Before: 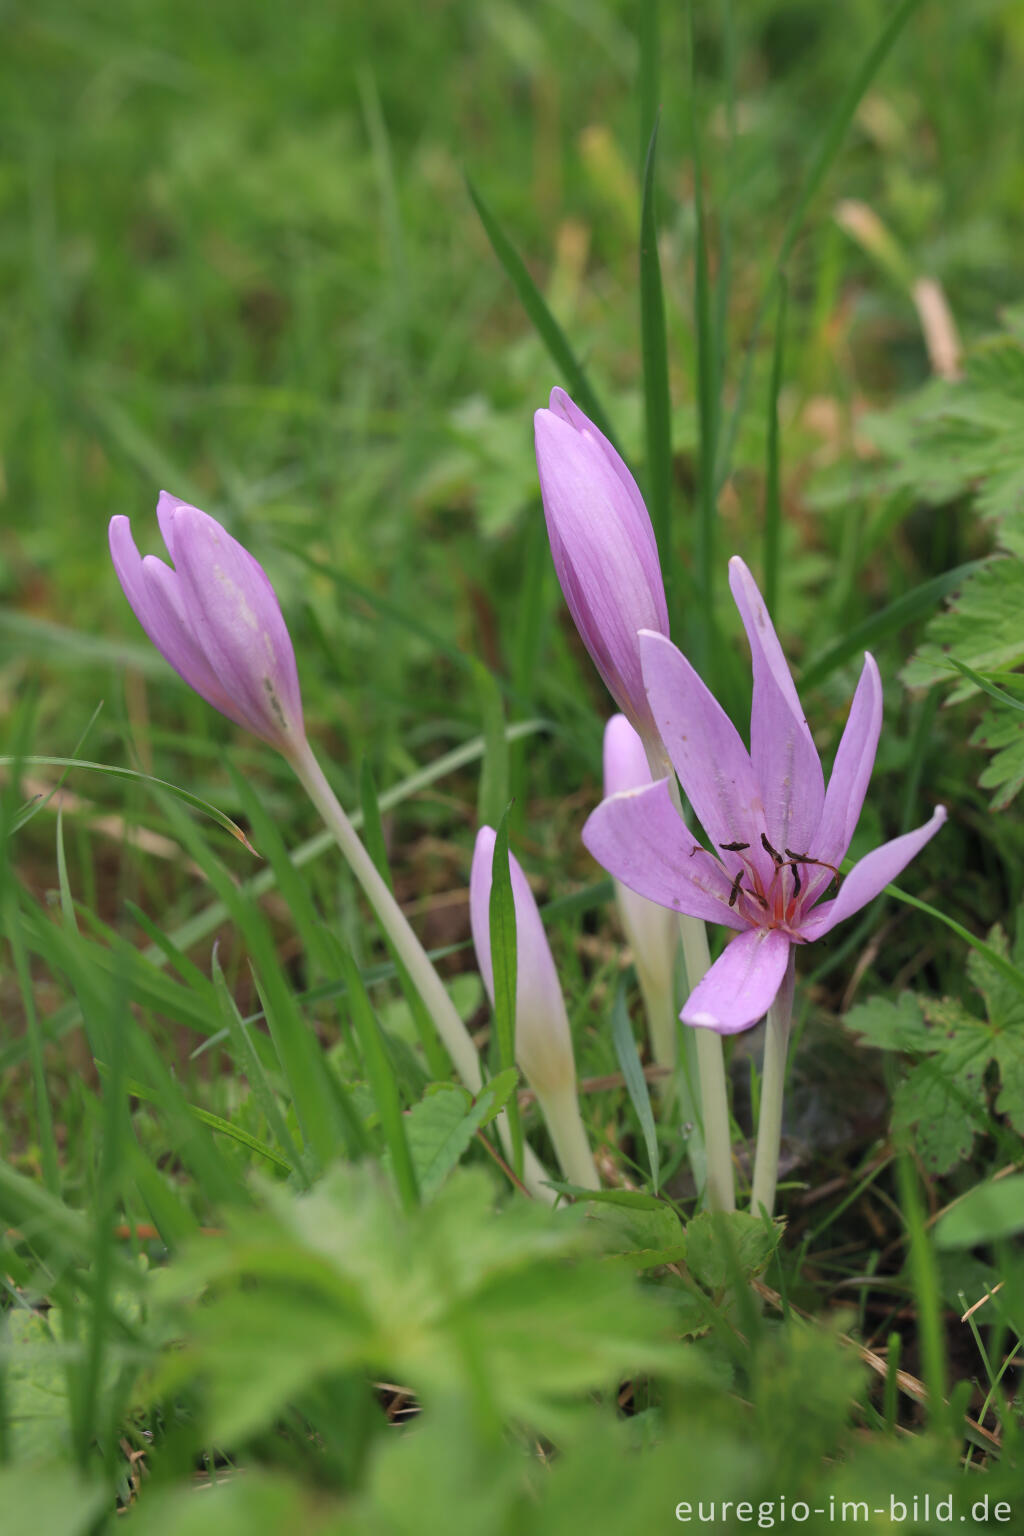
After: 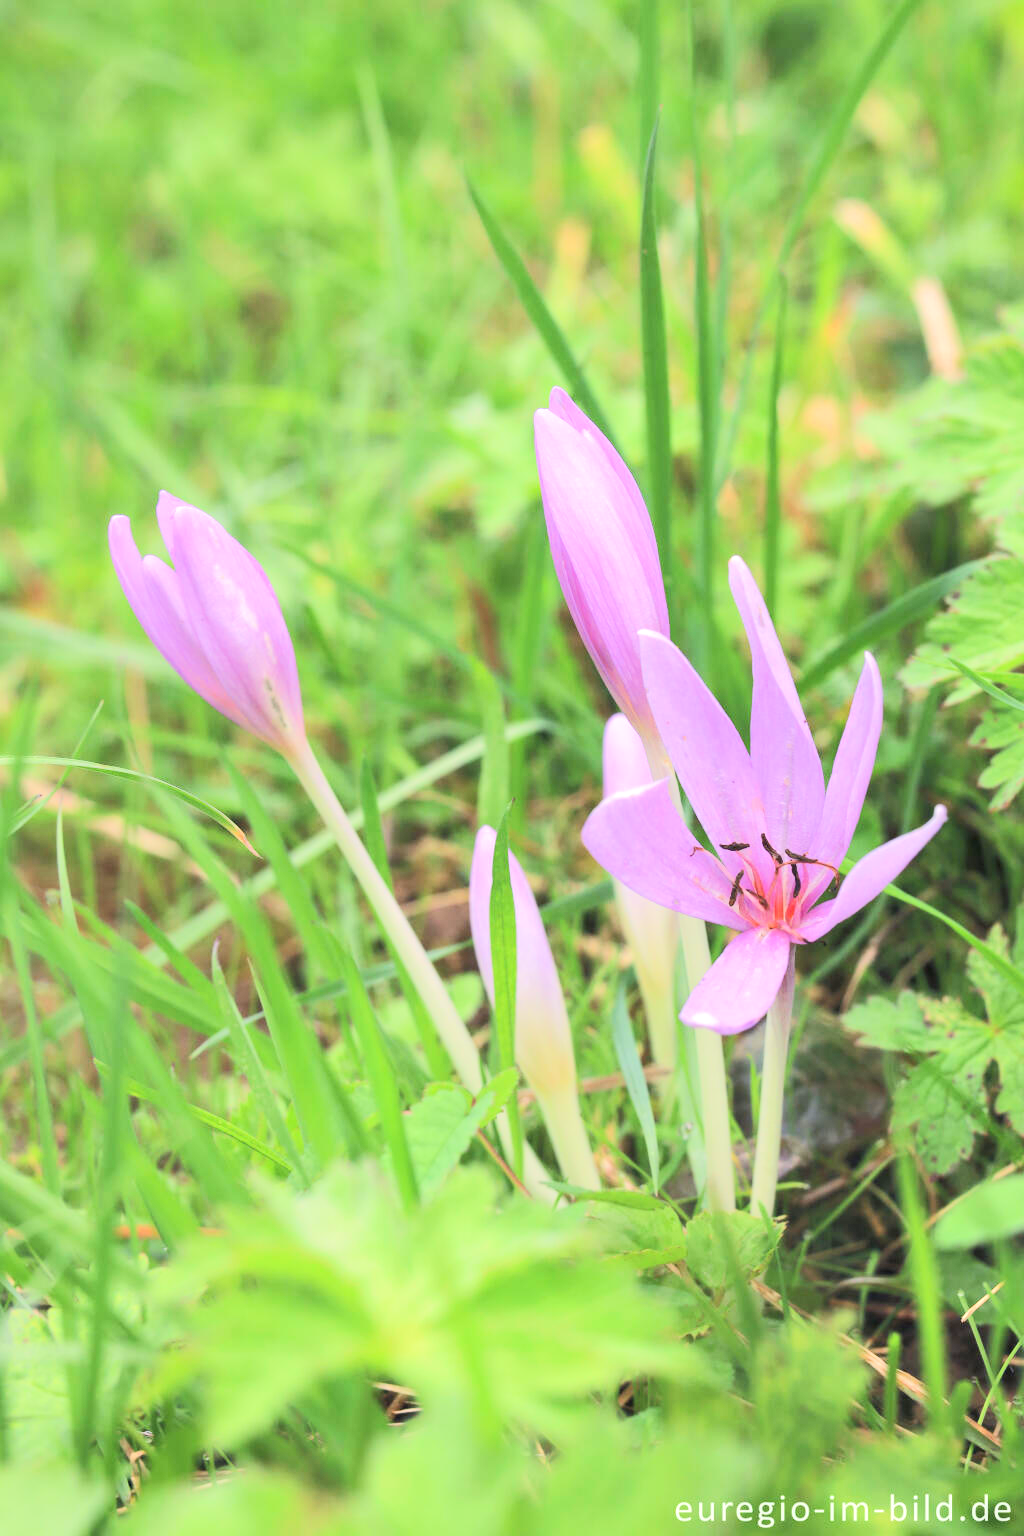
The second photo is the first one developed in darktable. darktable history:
tone equalizer: -8 EV 1.96 EV, -7 EV 1.98 EV, -6 EV 1.97 EV, -5 EV 1.97 EV, -4 EV 1.99 EV, -3 EV 1.5 EV, -2 EV 0.982 EV, -1 EV 0.486 EV, edges refinement/feathering 500, mask exposure compensation -1.57 EV, preserve details no
